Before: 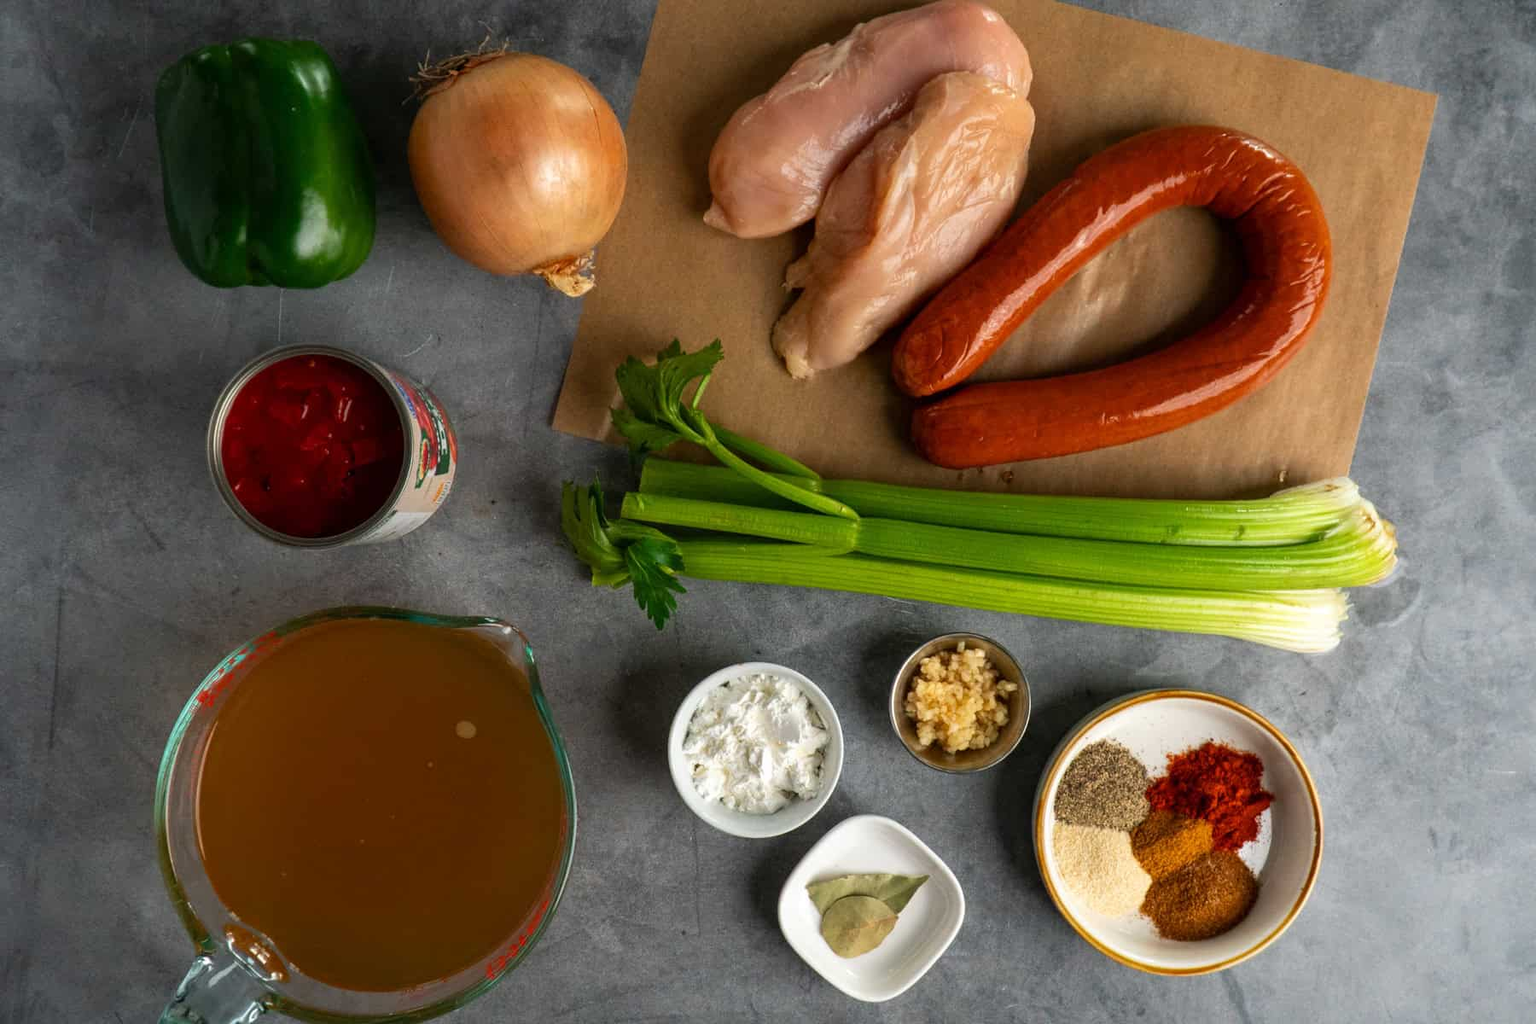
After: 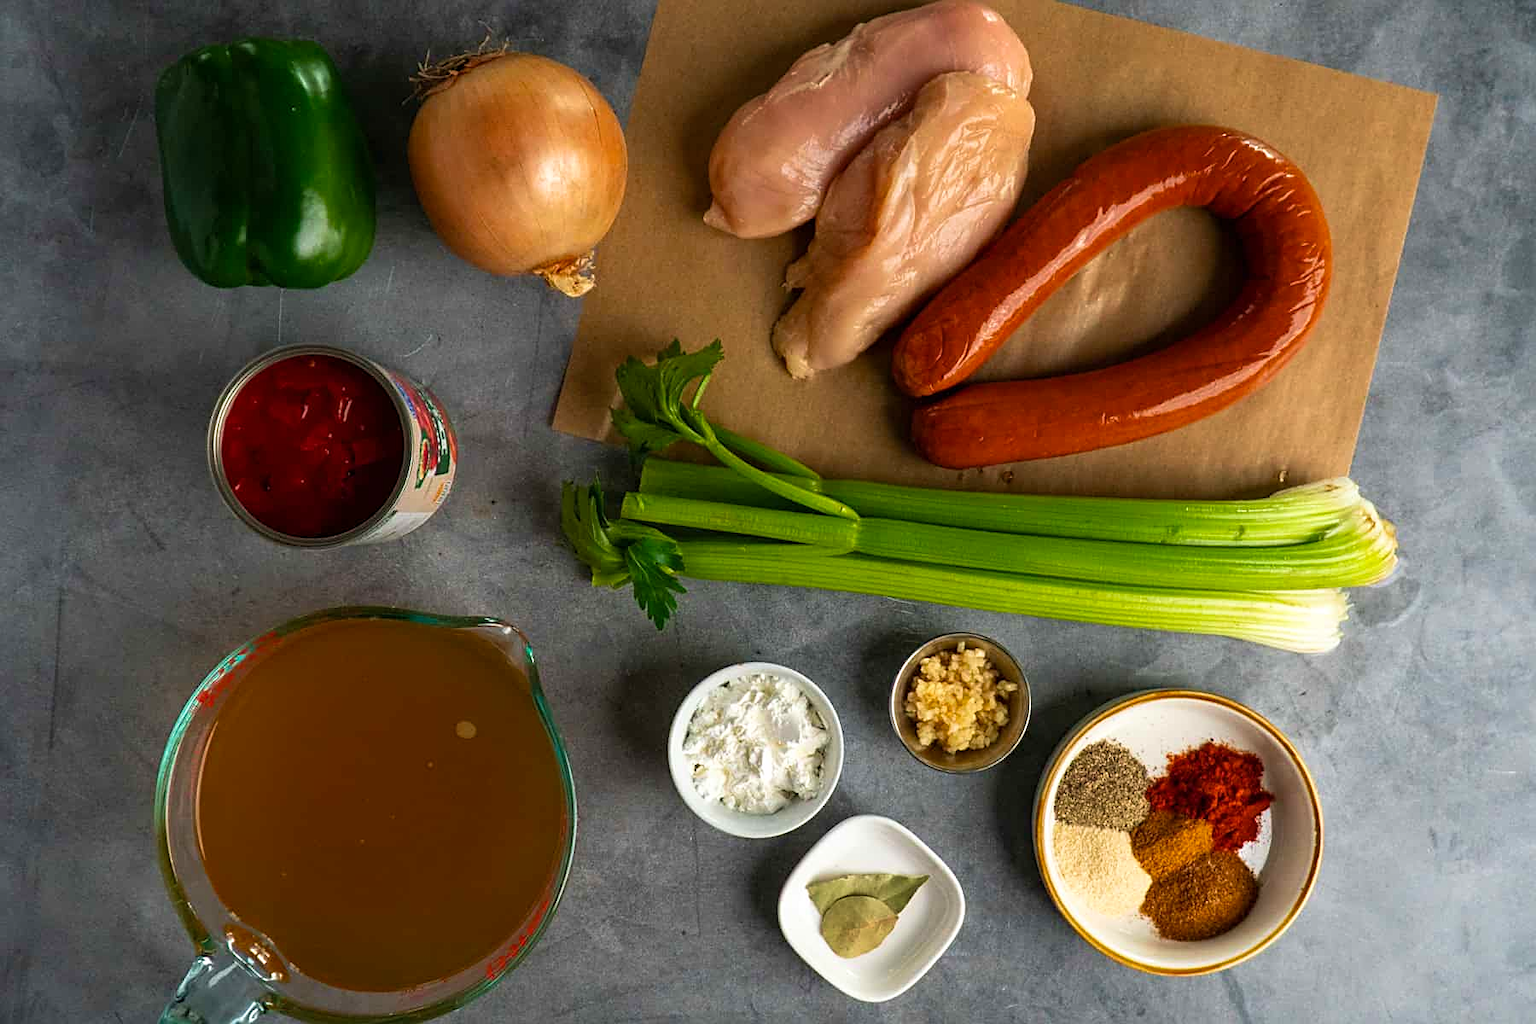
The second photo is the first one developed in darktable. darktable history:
shadows and highlights: shadows 0, highlights 40
sharpen: on, module defaults
velvia: on, module defaults
color balance rgb: perceptual saturation grading › global saturation 10%, global vibrance 10%
